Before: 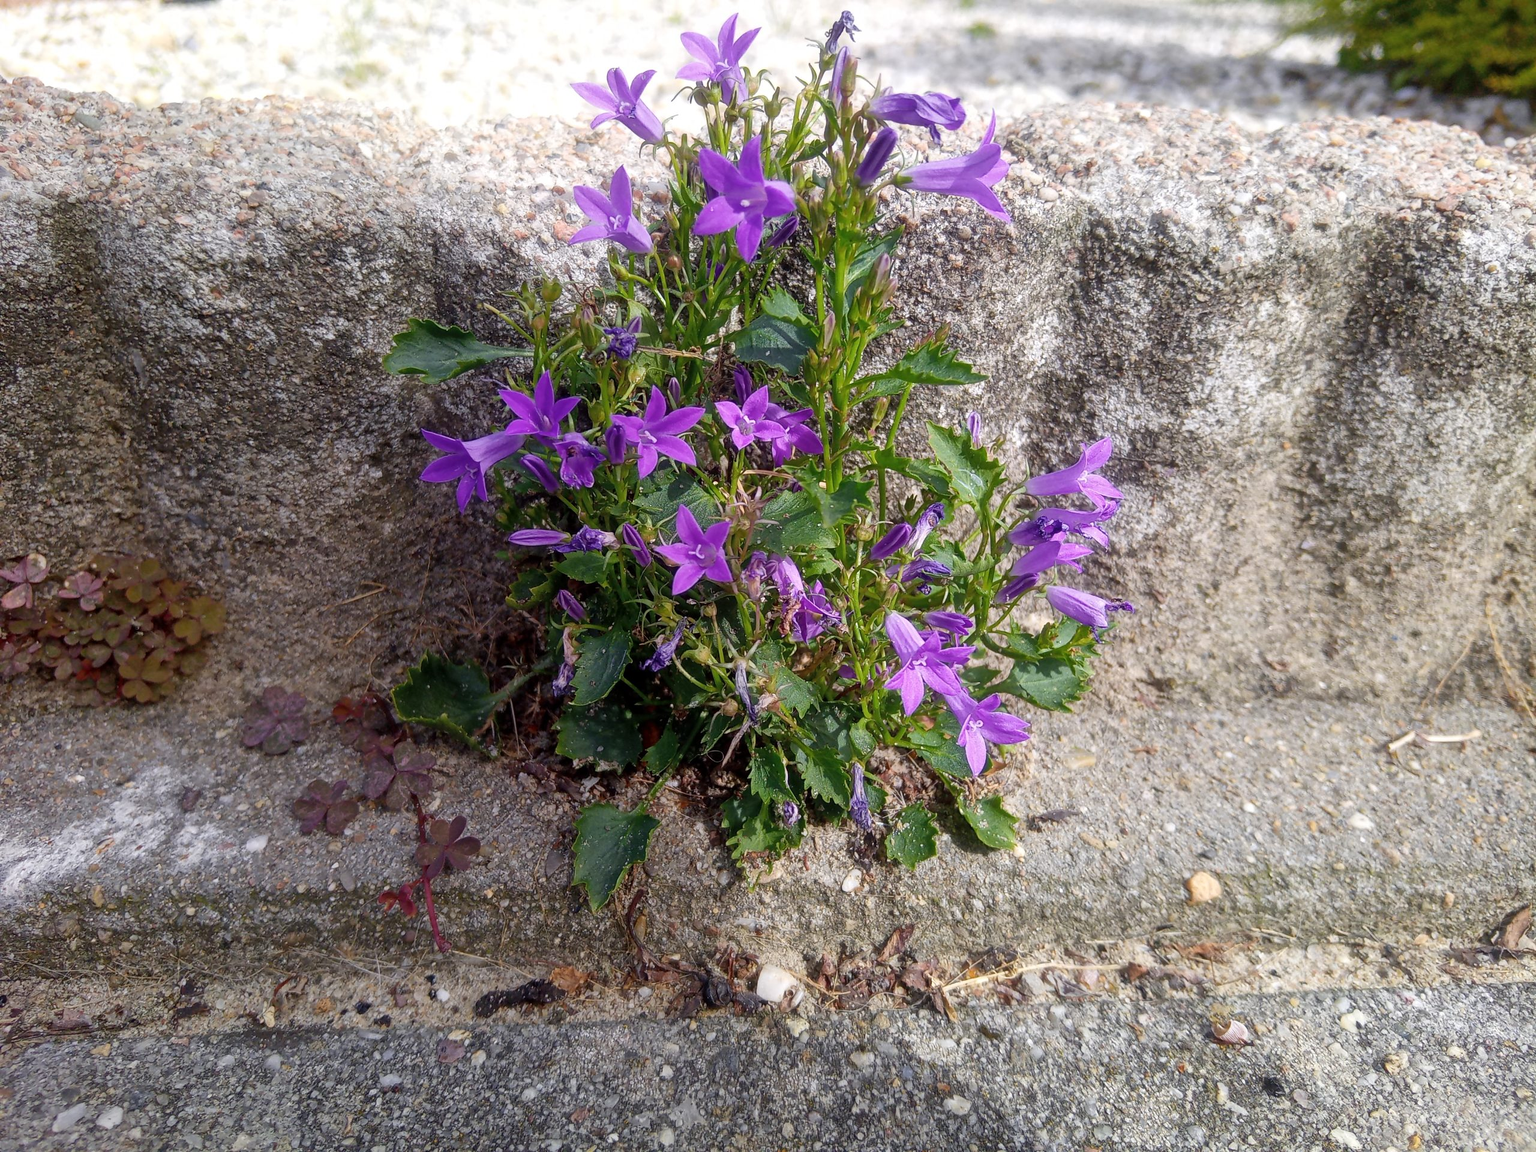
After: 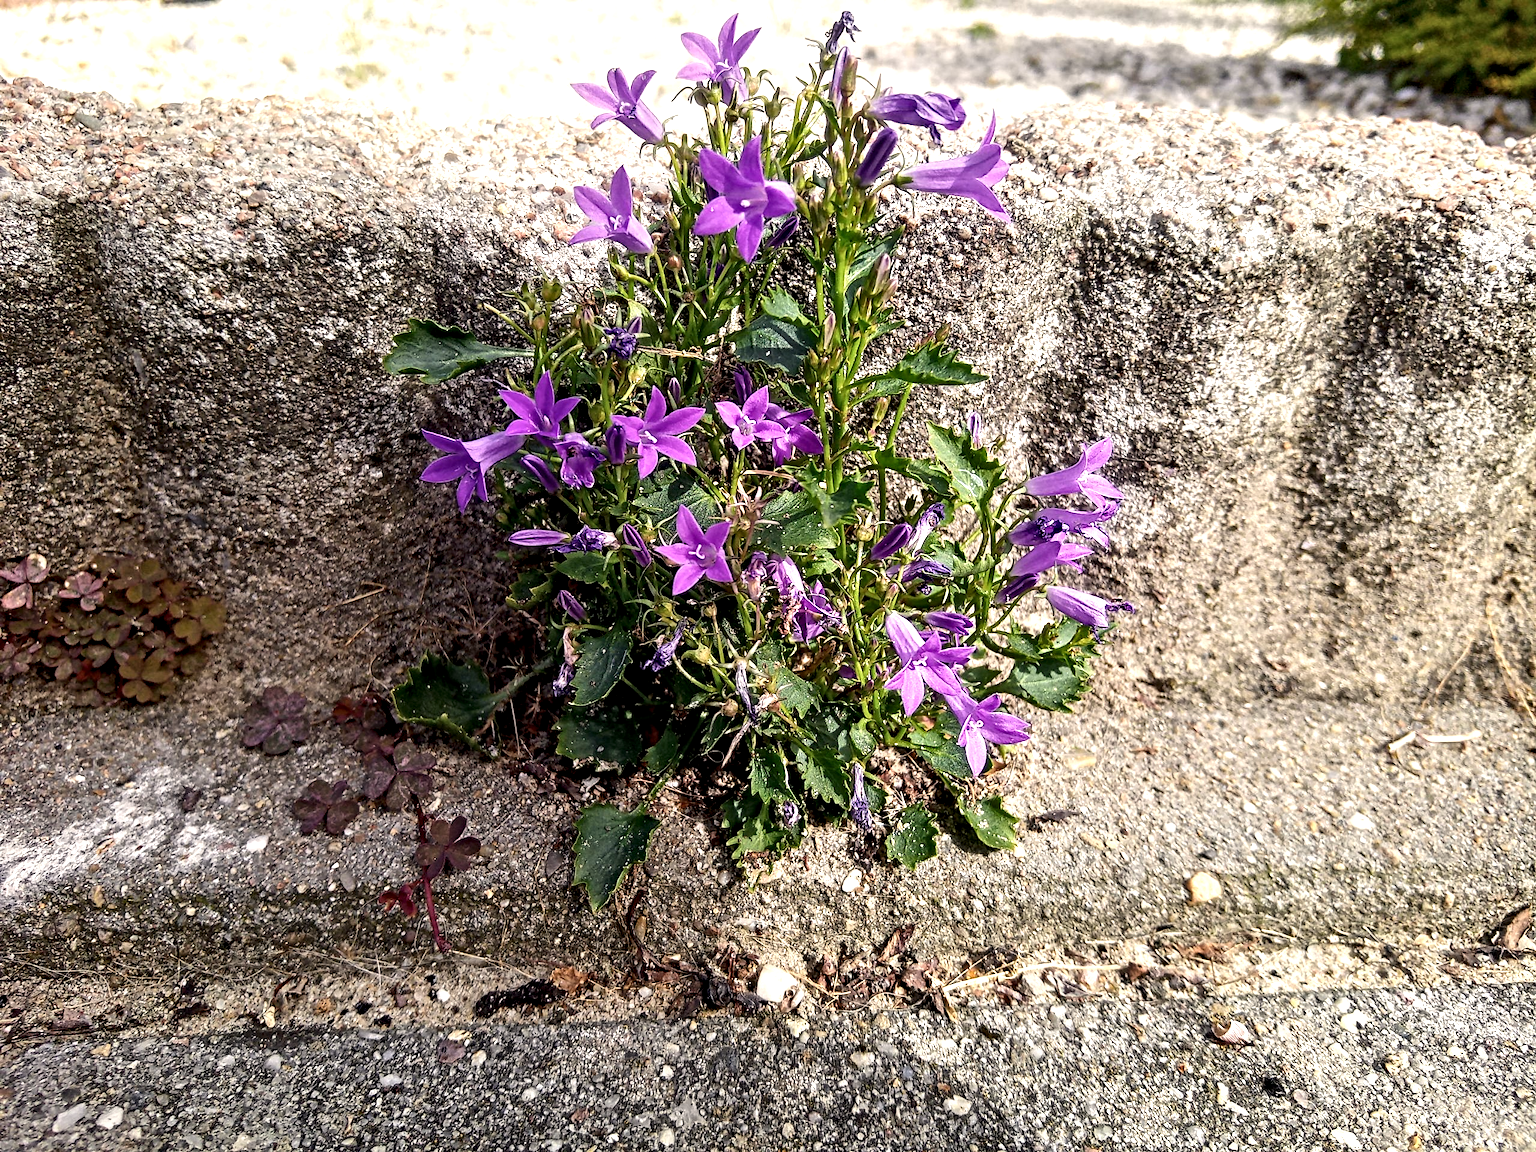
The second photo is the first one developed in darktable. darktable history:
white balance: red 1.045, blue 0.932
contrast equalizer: octaves 7, y [[0.5, 0.542, 0.583, 0.625, 0.667, 0.708], [0.5 ×6], [0.5 ×6], [0 ×6], [0 ×6]]
tone equalizer: -8 EV -0.417 EV, -7 EV -0.389 EV, -6 EV -0.333 EV, -5 EV -0.222 EV, -3 EV 0.222 EV, -2 EV 0.333 EV, -1 EV 0.389 EV, +0 EV 0.417 EV, edges refinement/feathering 500, mask exposure compensation -1.57 EV, preserve details no
